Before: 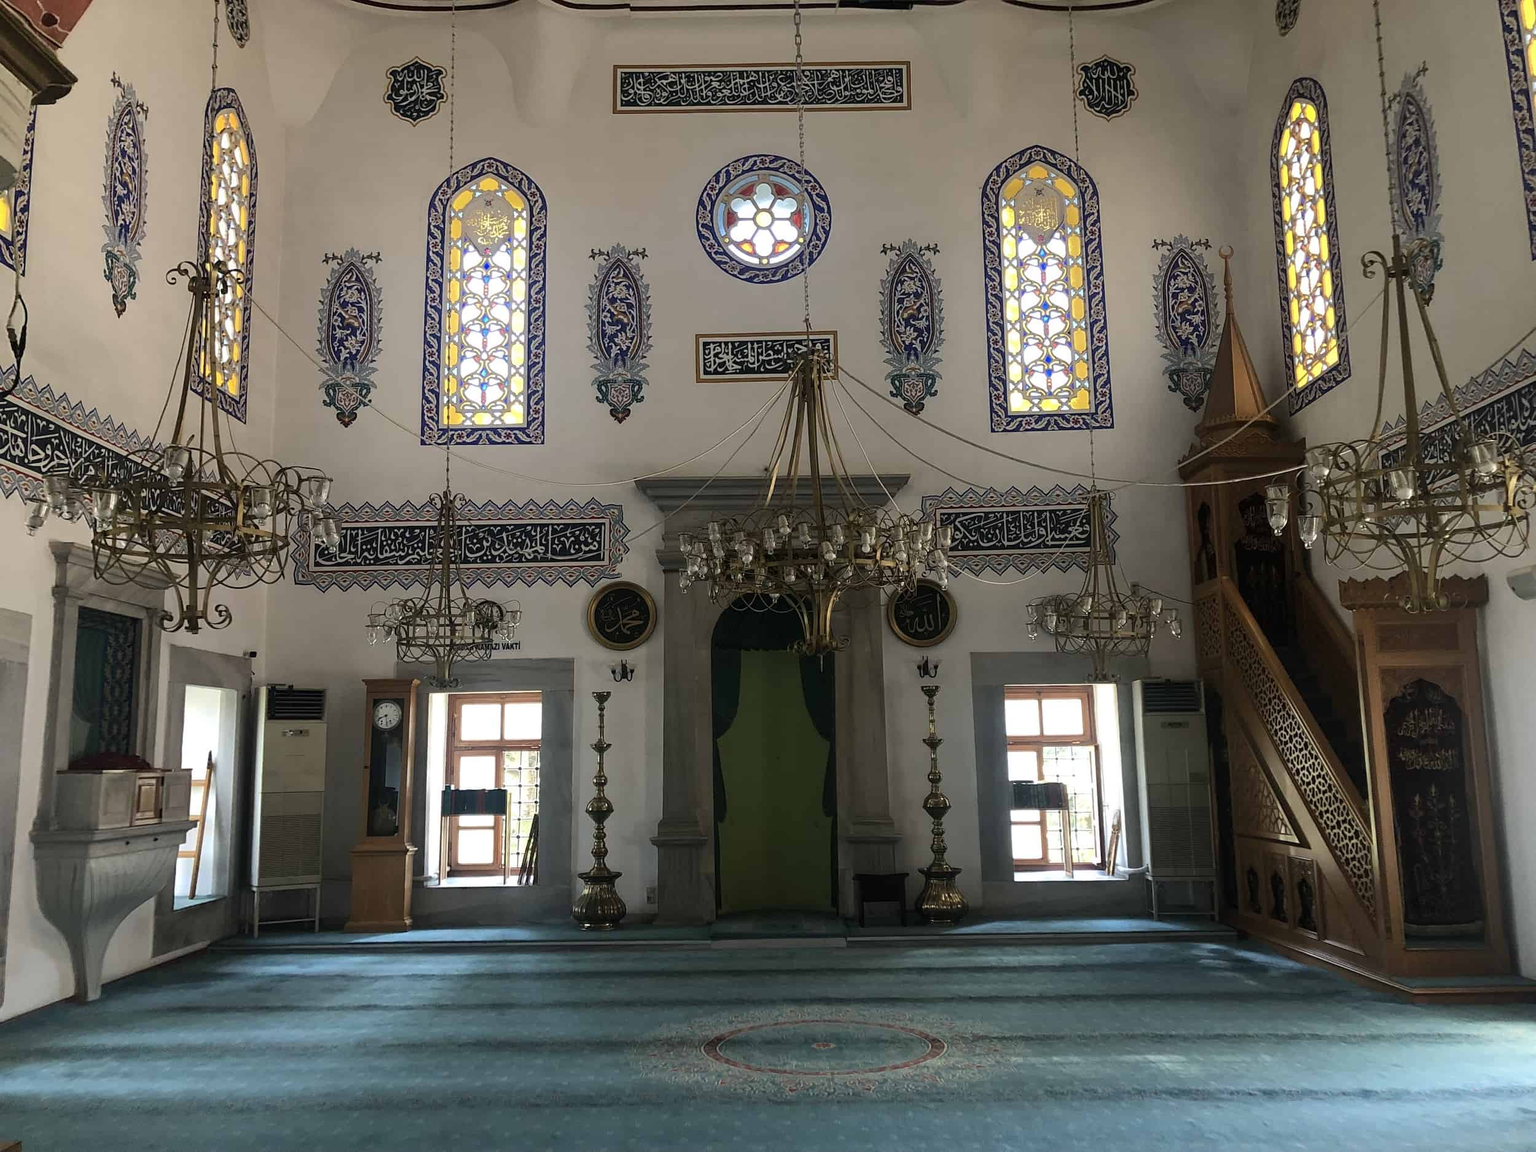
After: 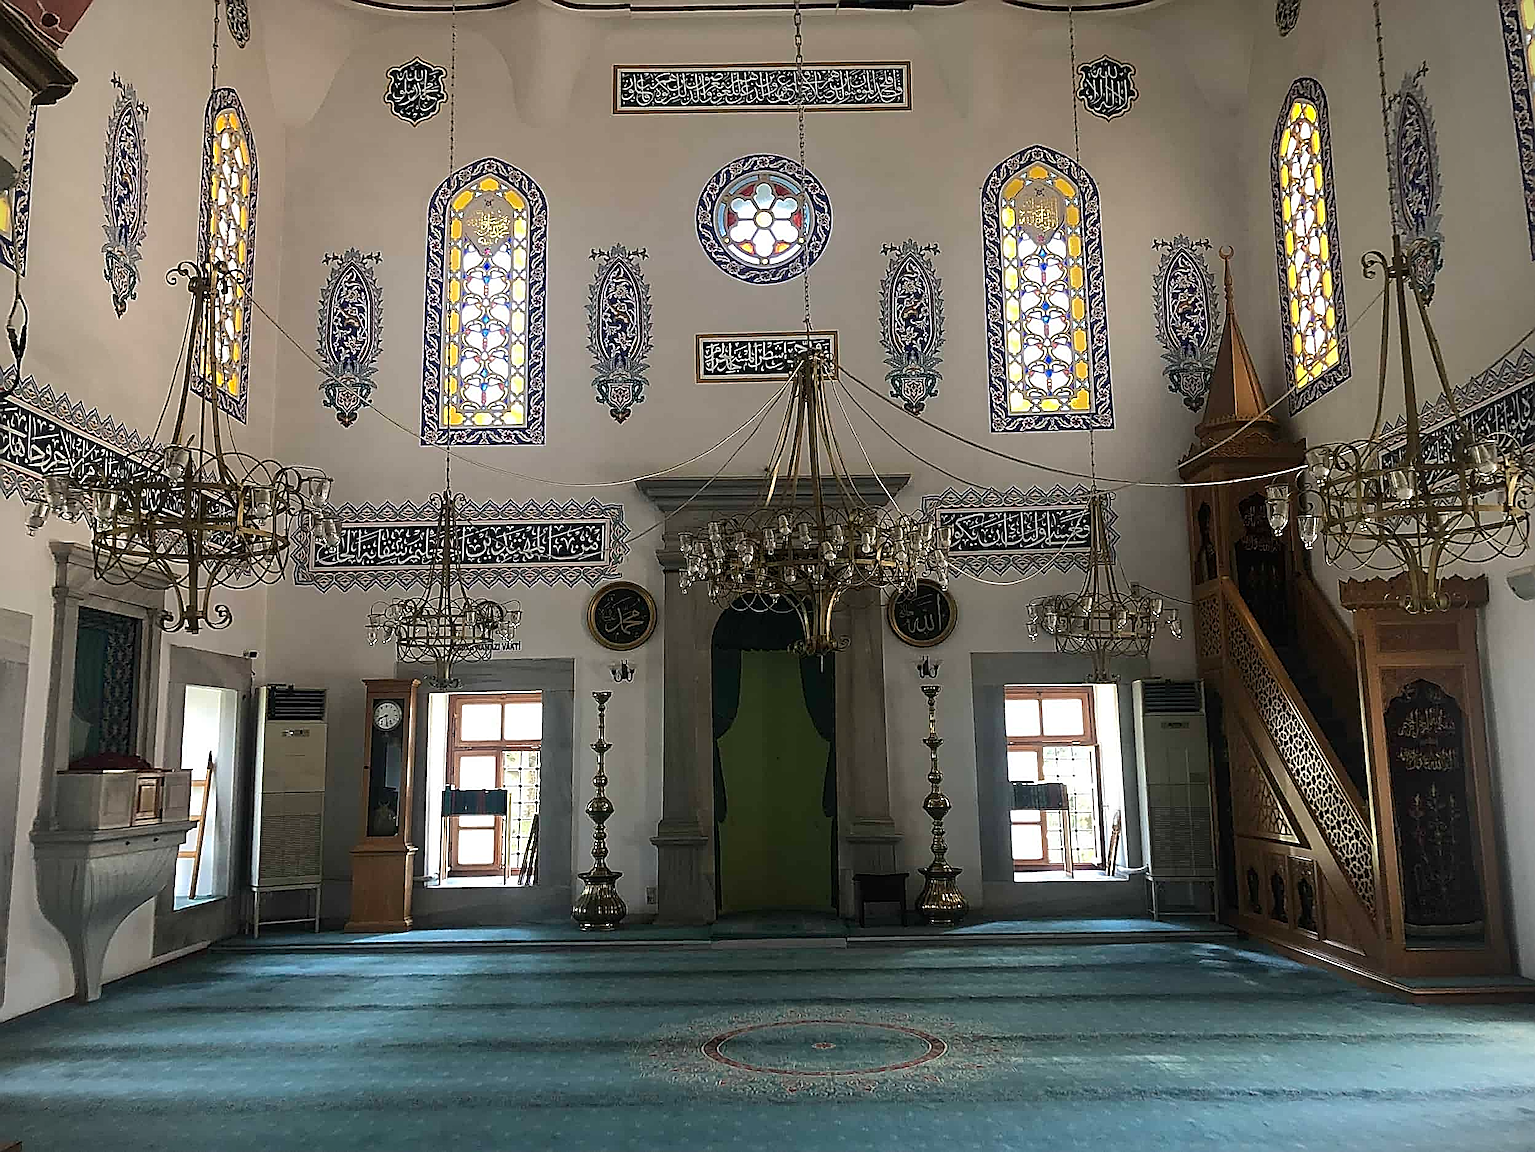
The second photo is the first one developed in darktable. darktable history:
sharpen: amount 1.853
vignetting: fall-off start 91.12%, brightness -0.472
